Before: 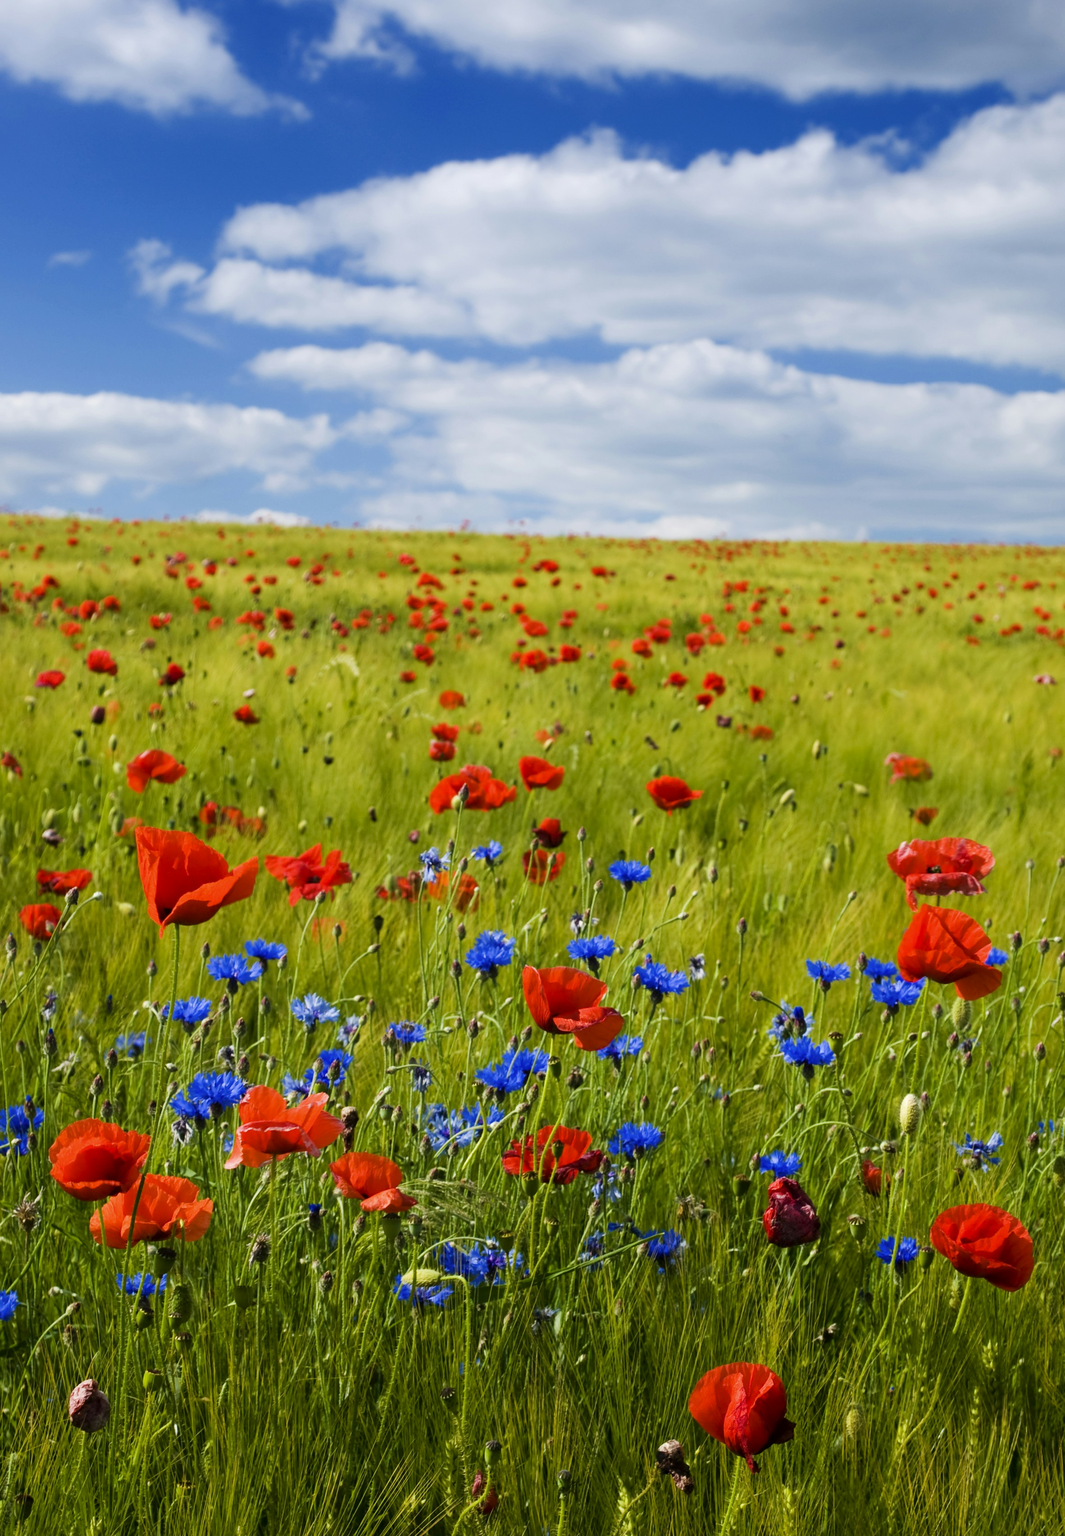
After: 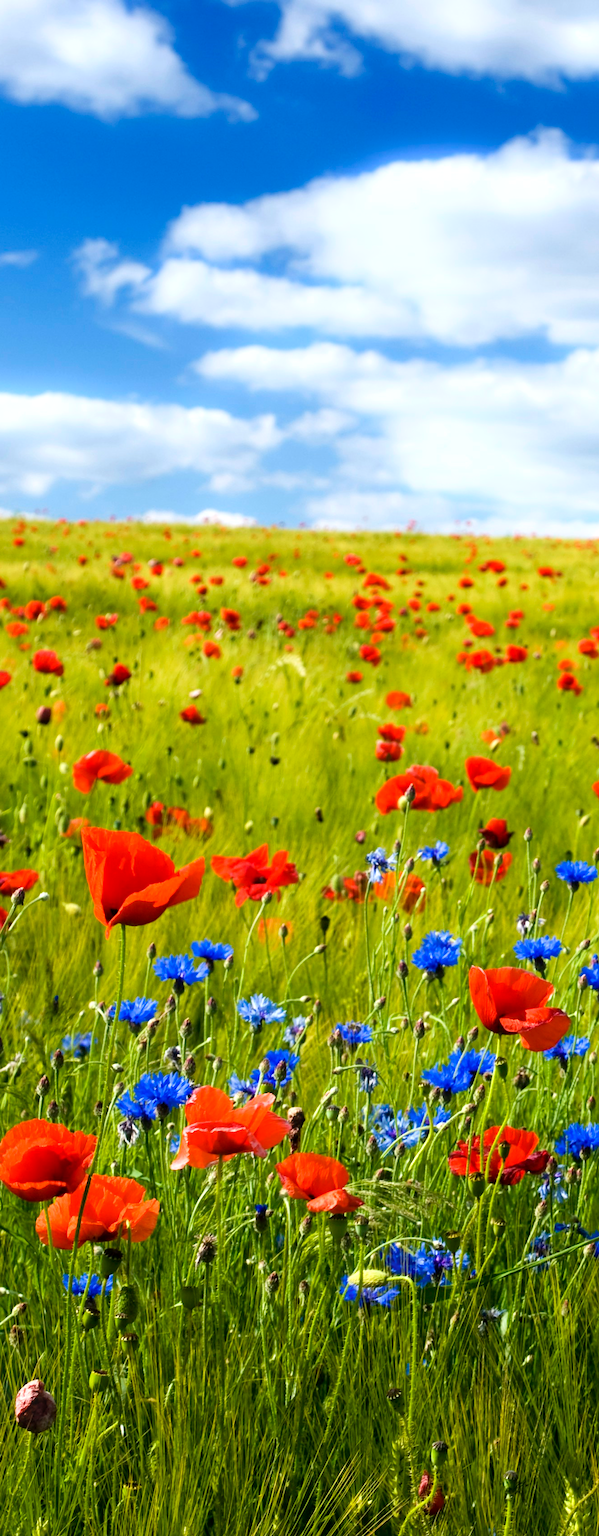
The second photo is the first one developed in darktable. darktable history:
exposure: black level correction 0.001, exposure 0.5 EV, compensate exposure bias true, compensate highlight preservation false
bloom: size 9%, threshold 100%, strength 7%
crop: left 5.114%, right 38.589%
